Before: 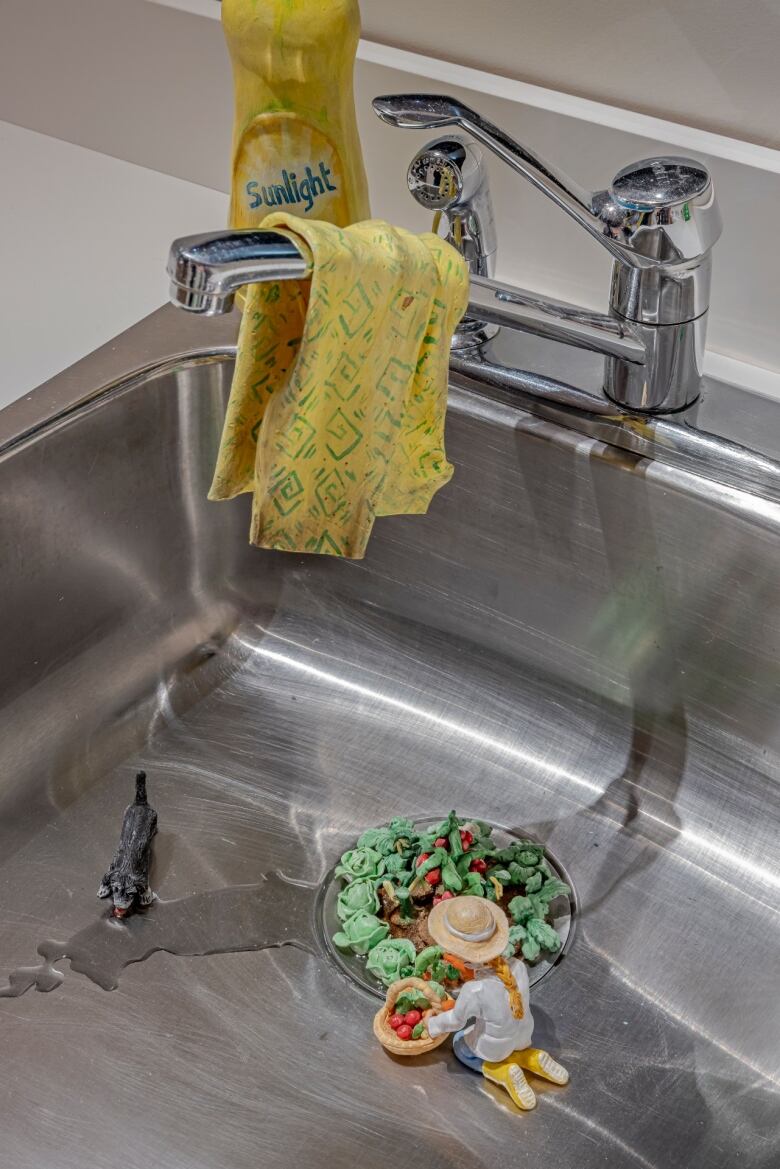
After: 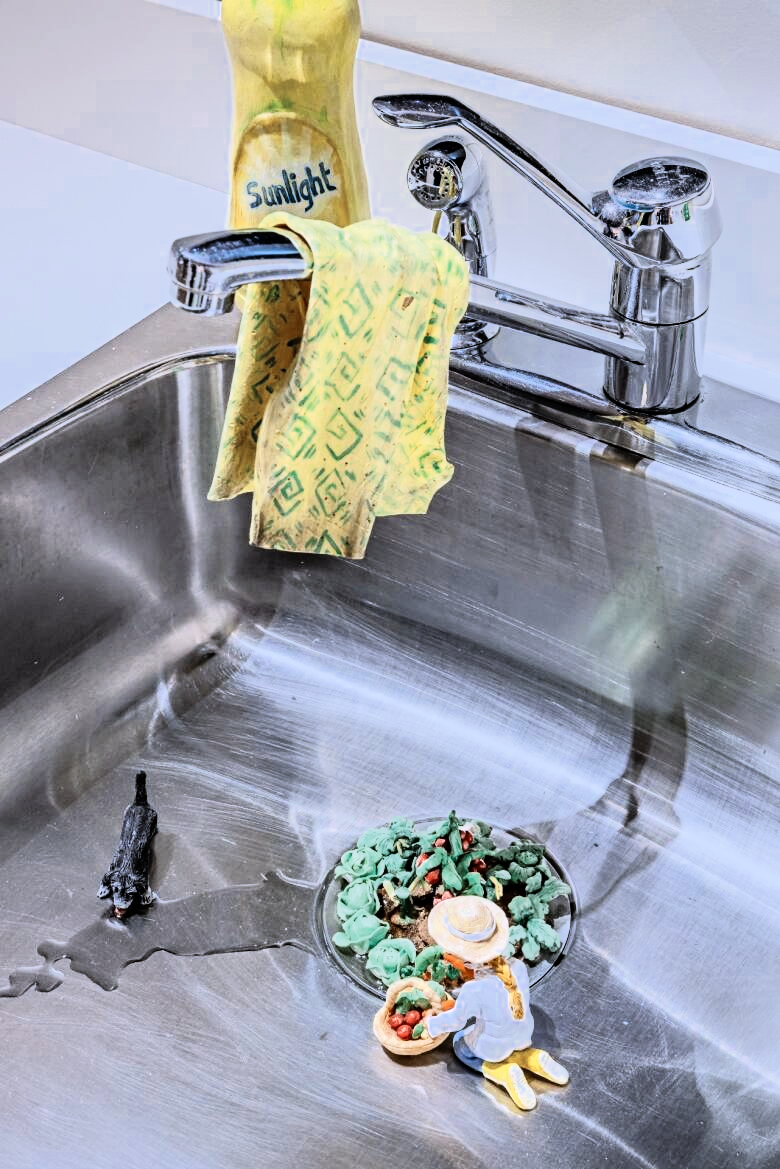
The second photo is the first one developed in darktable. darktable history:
tone equalizer: on, module defaults
white balance: red 0.948, green 1.02, blue 1.176
color zones: curves: ch0 [(0, 0.5) (0.125, 0.4) (0.25, 0.5) (0.375, 0.4) (0.5, 0.4) (0.625, 0.35) (0.75, 0.35) (0.875, 0.5)]; ch1 [(0, 0.35) (0.125, 0.45) (0.25, 0.35) (0.375, 0.35) (0.5, 0.35) (0.625, 0.35) (0.75, 0.45) (0.875, 0.35)]; ch2 [(0, 0.6) (0.125, 0.5) (0.25, 0.5) (0.375, 0.6) (0.5, 0.6) (0.625, 0.5) (0.75, 0.5) (0.875, 0.5)]
rgb curve: curves: ch0 [(0, 0) (0.21, 0.15) (0.24, 0.21) (0.5, 0.75) (0.75, 0.96) (0.89, 0.99) (1, 1)]; ch1 [(0, 0.02) (0.21, 0.13) (0.25, 0.2) (0.5, 0.67) (0.75, 0.9) (0.89, 0.97) (1, 1)]; ch2 [(0, 0.02) (0.21, 0.13) (0.25, 0.2) (0.5, 0.67) (0.75, 0.9) (0.89, 0.97) (1, 1)], compensate middle gray true
